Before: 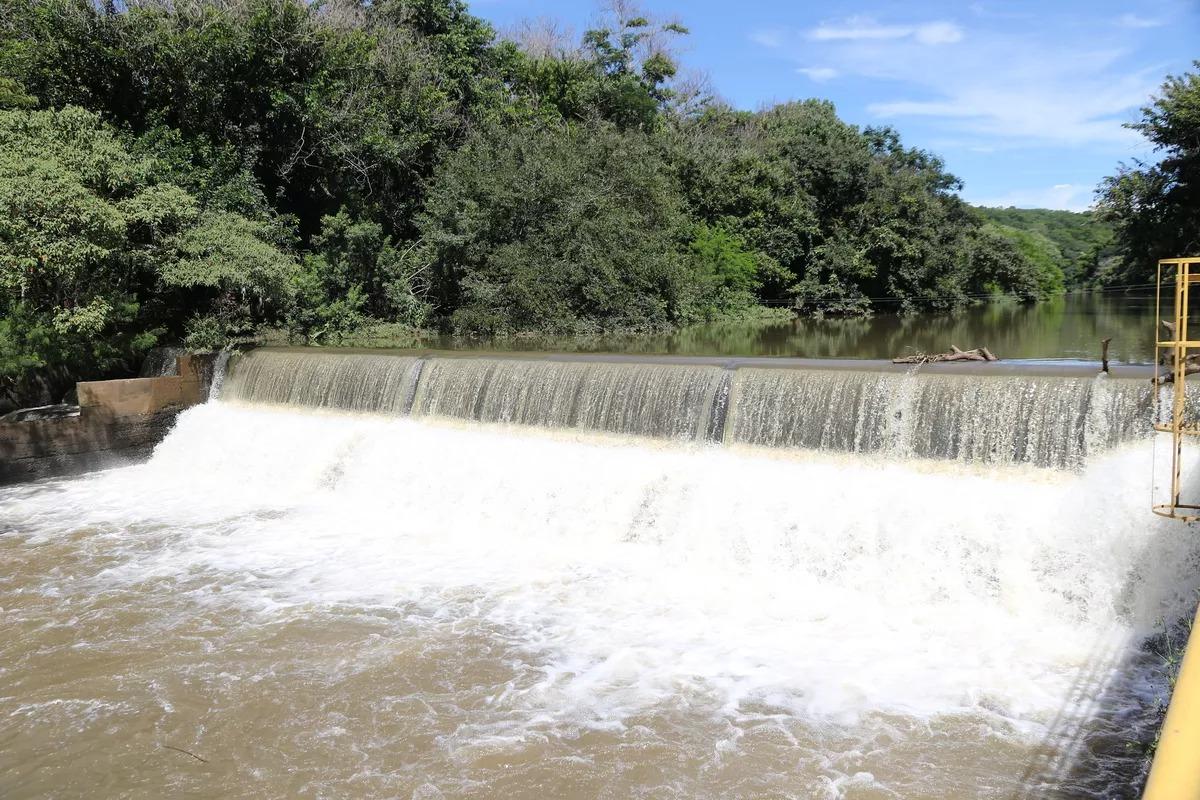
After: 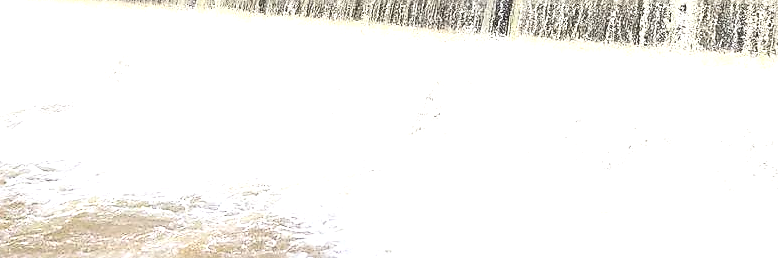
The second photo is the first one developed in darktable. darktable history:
local contrast: detail 130%
color balance rgb: power › luminance 1.222%, power › chroma 0.397%, power › hue 36.83°, perceptual saturation grading › global saturation 10.522%, perceptual brilliance grading › highlights 11.405%, global vibrance 6.69%, contrast 12.612%, saturation formula JzAzBz (2021)
crop: left 17.987%, top 50.937%, right 17.158%, bottom 16.811%
tone equalizer: on, module defaults
contrast brightness saturation: contrast 0.296
sharpen: radius 1.407, amount 1.247, threshold 0.741
levels: levels [0, 0.492, 0.984]
